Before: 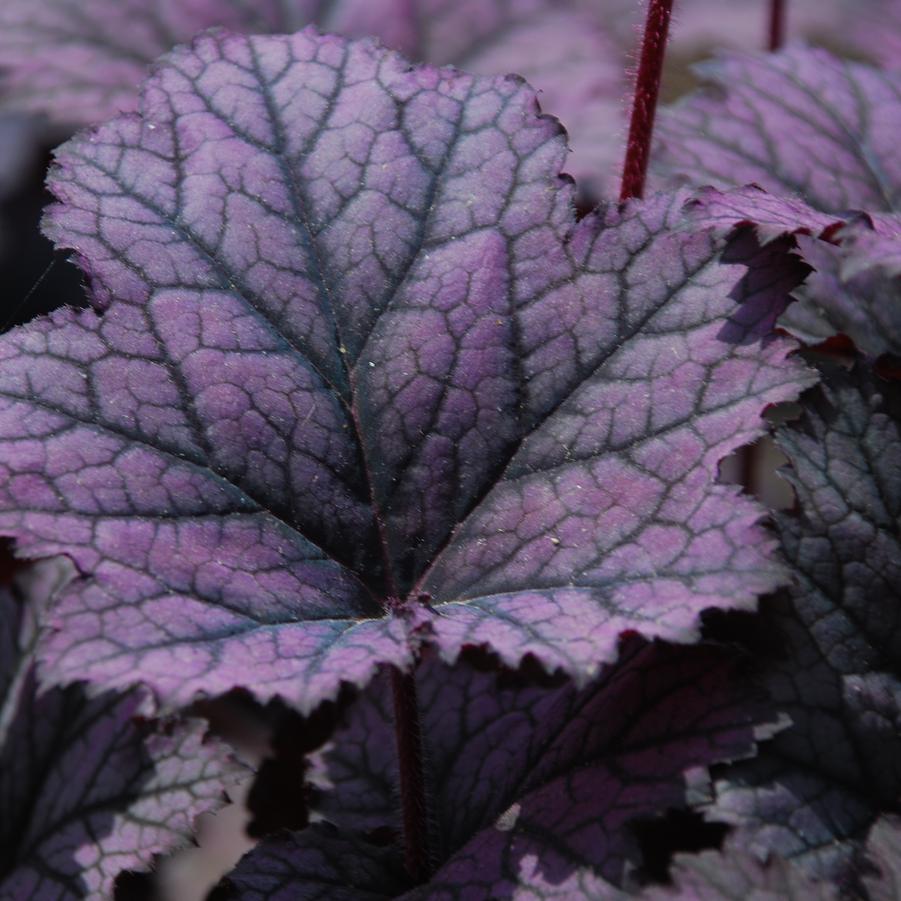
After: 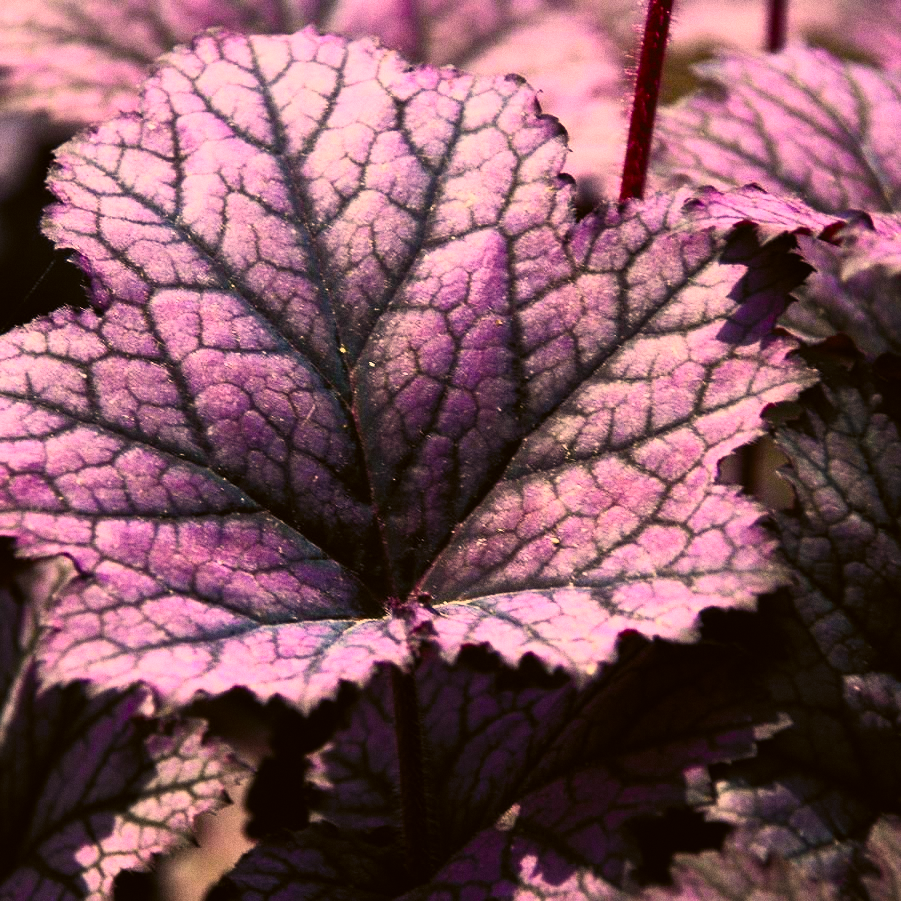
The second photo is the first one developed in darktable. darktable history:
grain: strength 26%
filmic rgb: black relative exposure -7.15 EV, white relative exposure 5.36 EV, hardness 3.02, color science v6 (2022)
contrast brightness saturation: contrast 0.83, brightness 0.59, saturation 0.59
color correction: highlights a* 17.94, highlights b* 35.39, shadows a* 1.48, shadows b* 6.42, saturation 1.01
